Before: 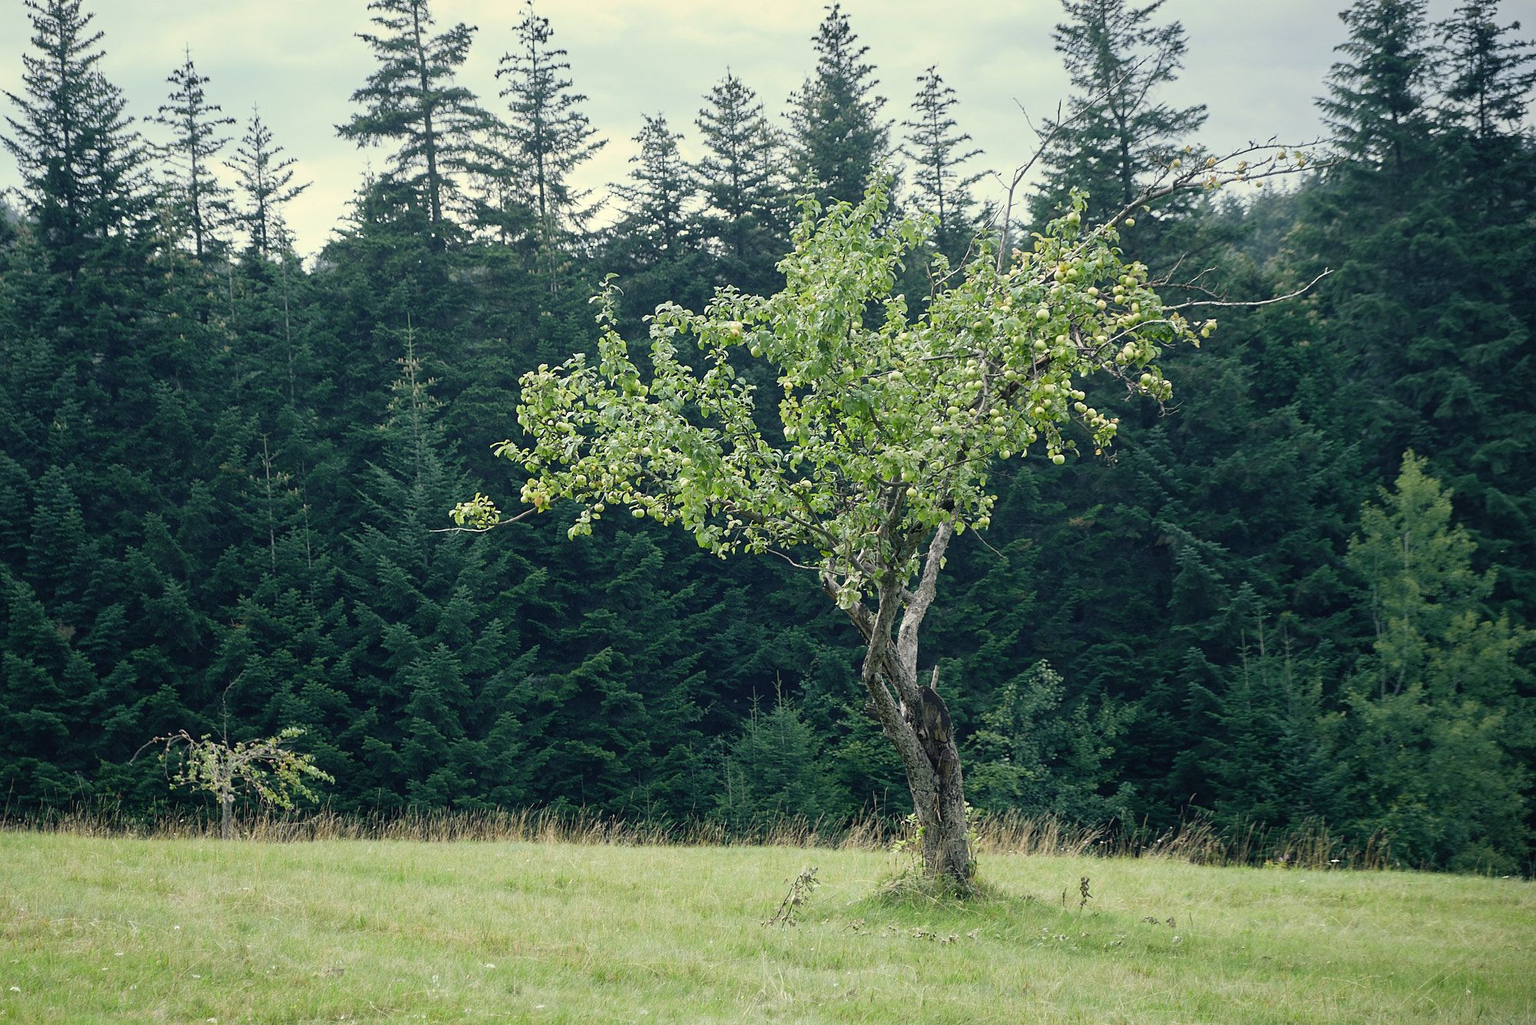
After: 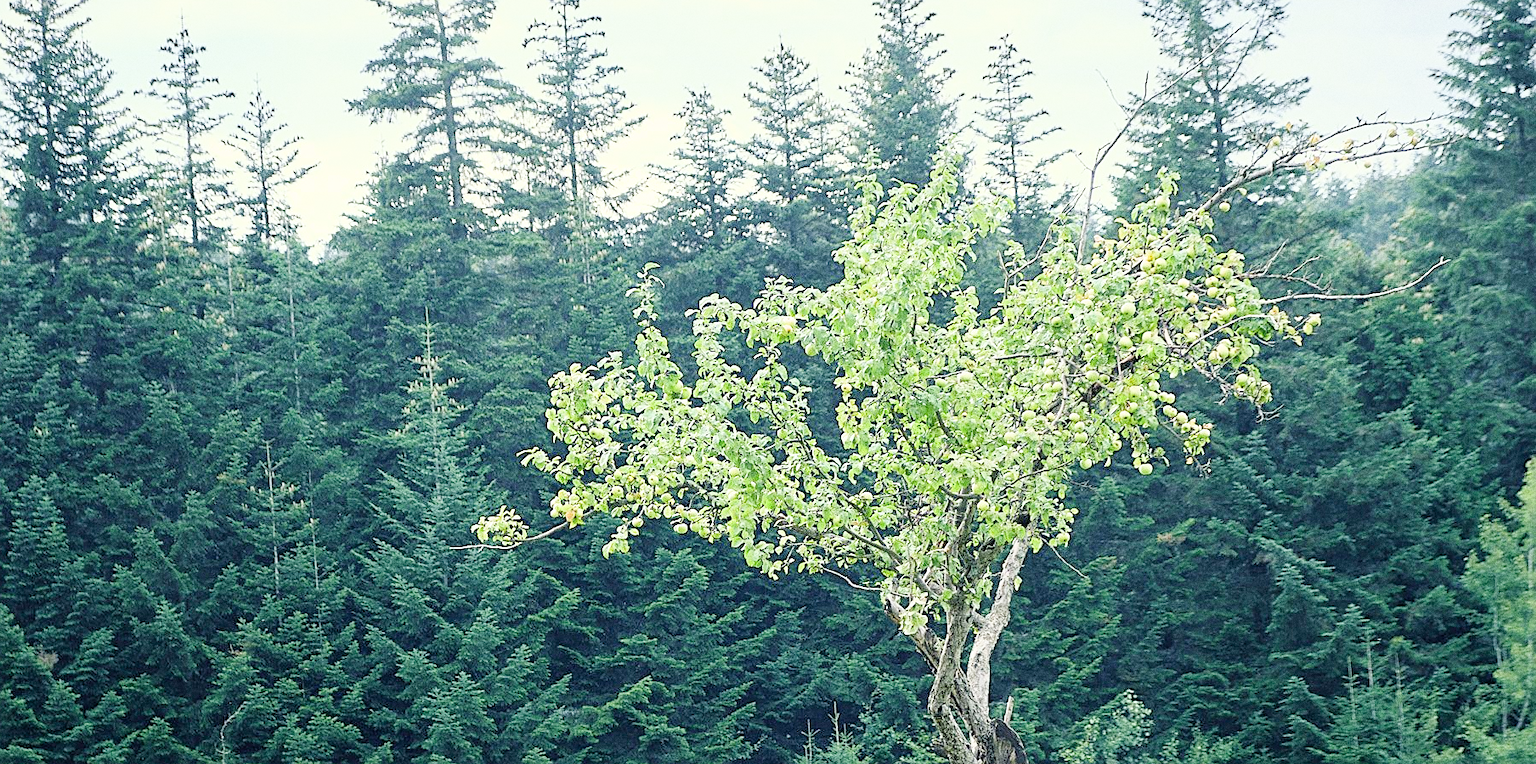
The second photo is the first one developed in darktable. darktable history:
sharpen: on, module defaults
grain: coarseness 0.09 ISO, strength 40%
exposure: black level correction 0.001, exposure 2 EV, compensate highlight preservation false
crop: left 1.509%, top 3.452%, right 7.696%, bottom 28.452%
filmic rgb: black relative exposure -7.65 EV, white relative exposure 4.56 EV, hardness 3.61
